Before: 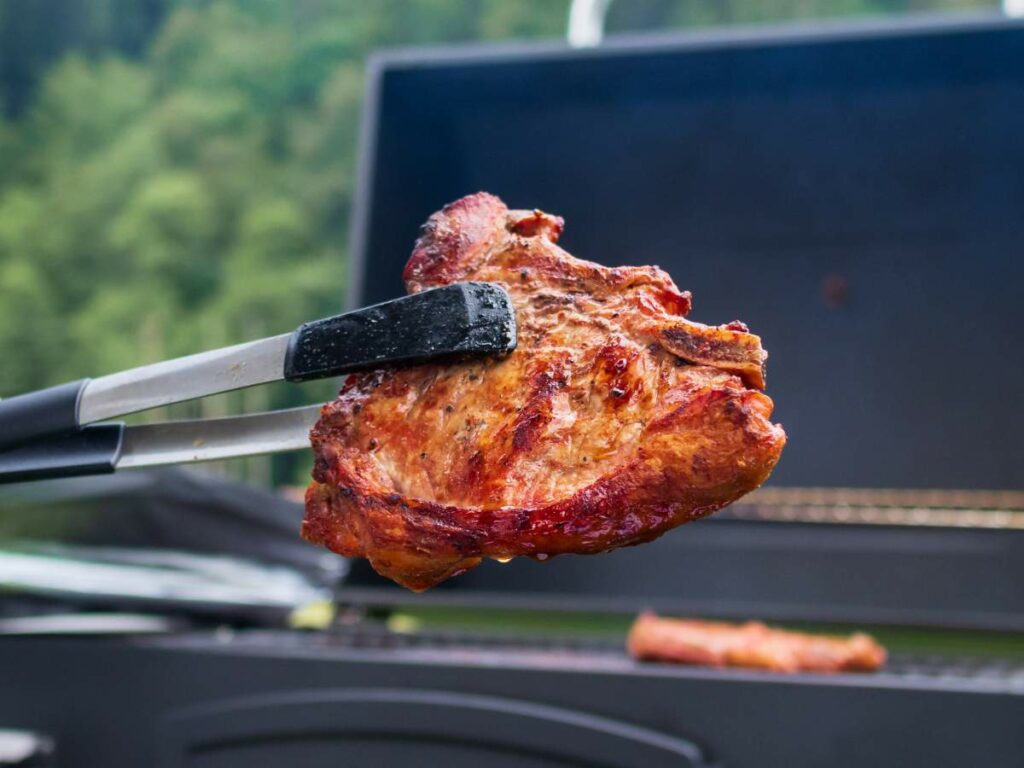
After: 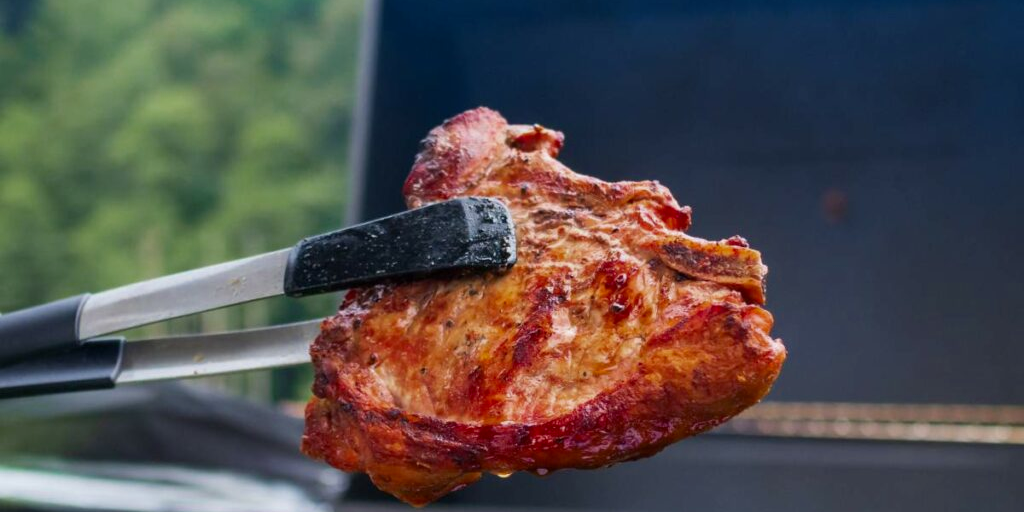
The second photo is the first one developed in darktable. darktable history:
color zones: curves: ch0 [(0, 0.425) (0.143, 0.422) (0.286, 0.42) (0.429, 0.419) (0.571, 0.419) (0.714, 0.42) (0.857, 0.422) (1, 0.425)]
crop: top 11.166%, bottom 22.168%
